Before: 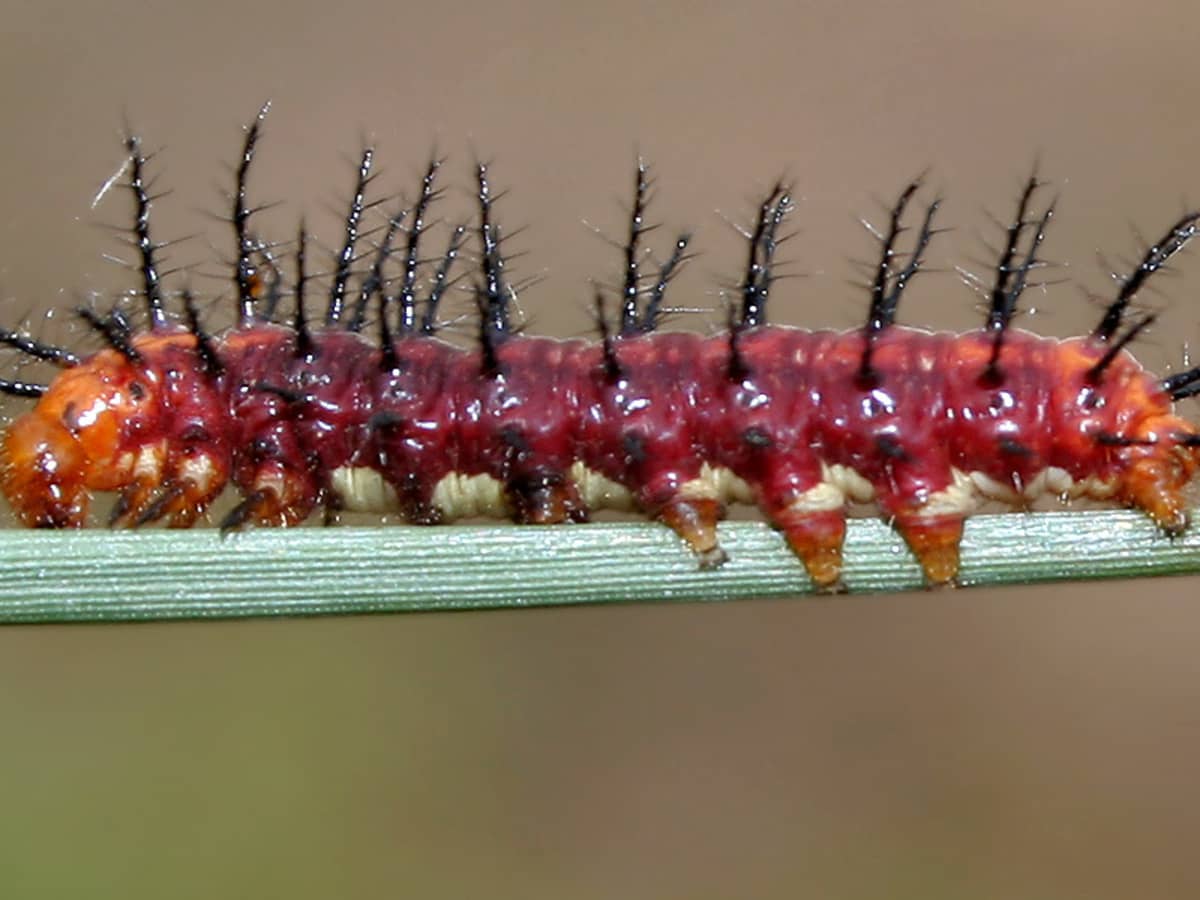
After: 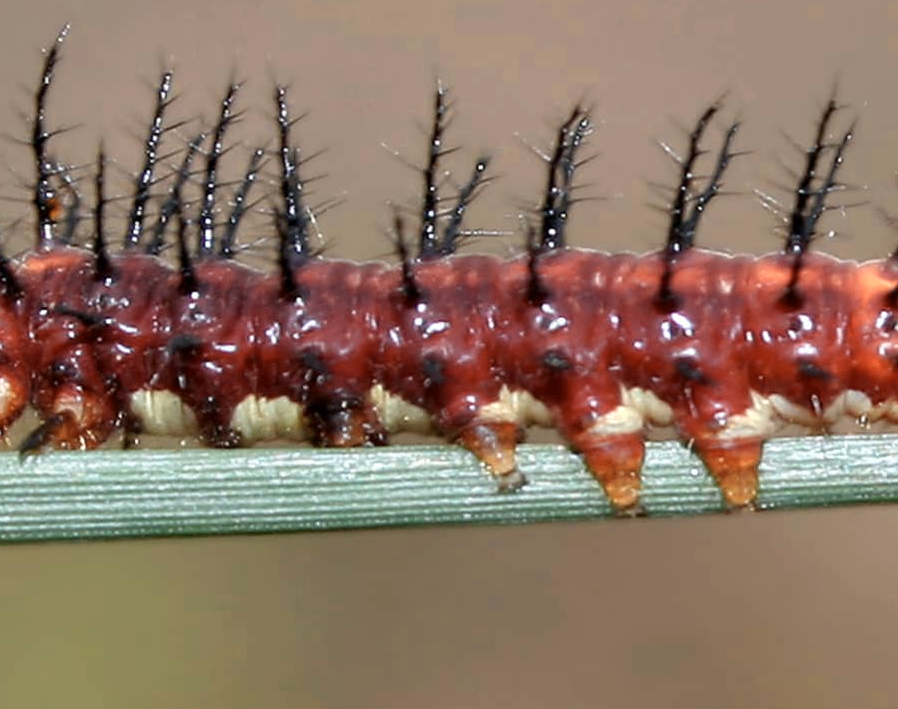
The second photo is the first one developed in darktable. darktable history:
color zones: curves: ch0 [(0.018, 0.548) (0.224, 0.64) (0.425, 0.447) (0.675, 0.575) (0.732, 0.579)]; ch1 [(0.066, 0.487) (0.25, 0.5) (0.404, 0.43) (0.75, 0.421) (0.956, 0.421)]; ch2 [(0.044, 0.561) (0.215, 0.465) (0.399, 0.544) (0.465, 0.548) (0.614, 0.447) (0.724, 0.43) (0.882, 0.623) (0.956, 0.632)]
crop: left 16.768%, top 8.653%, right 8.362%, bottom 12.485%
